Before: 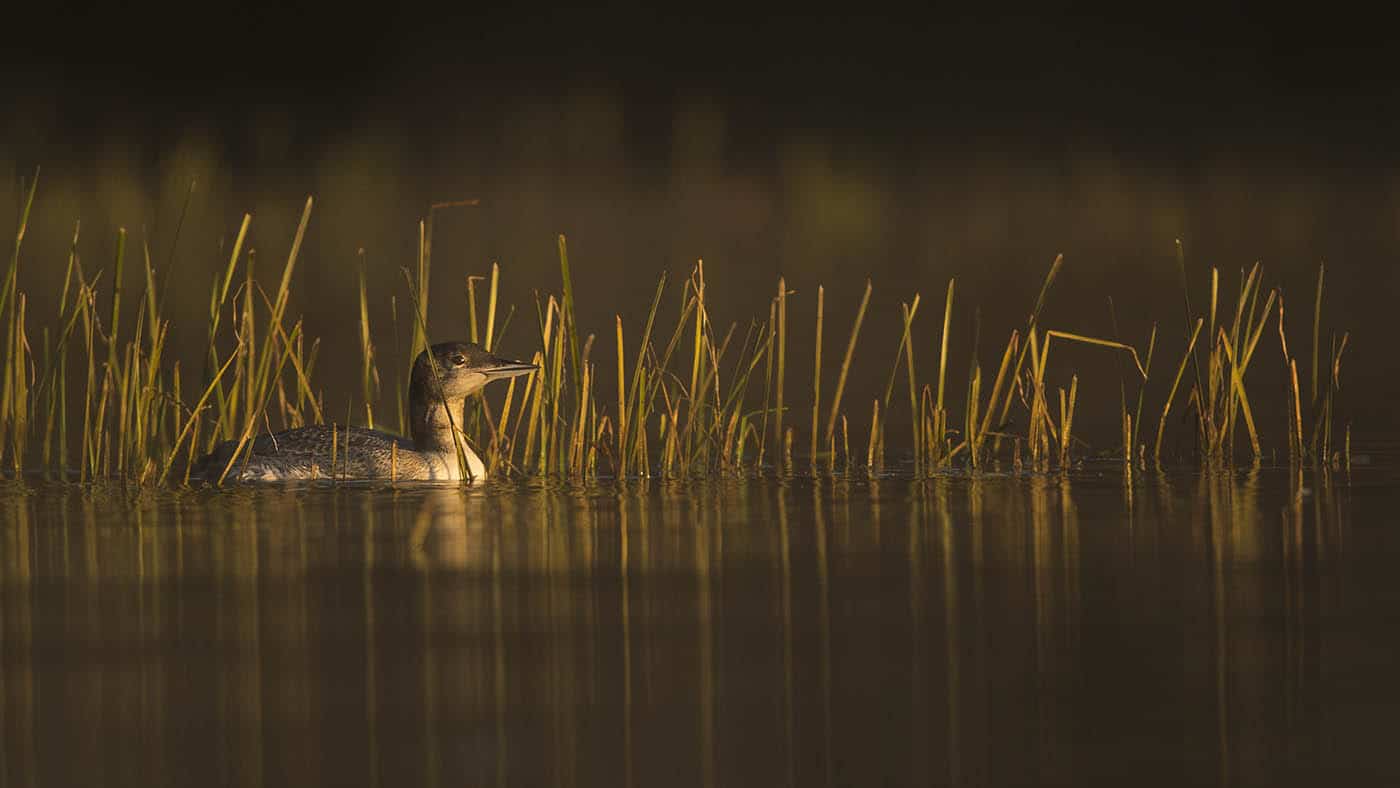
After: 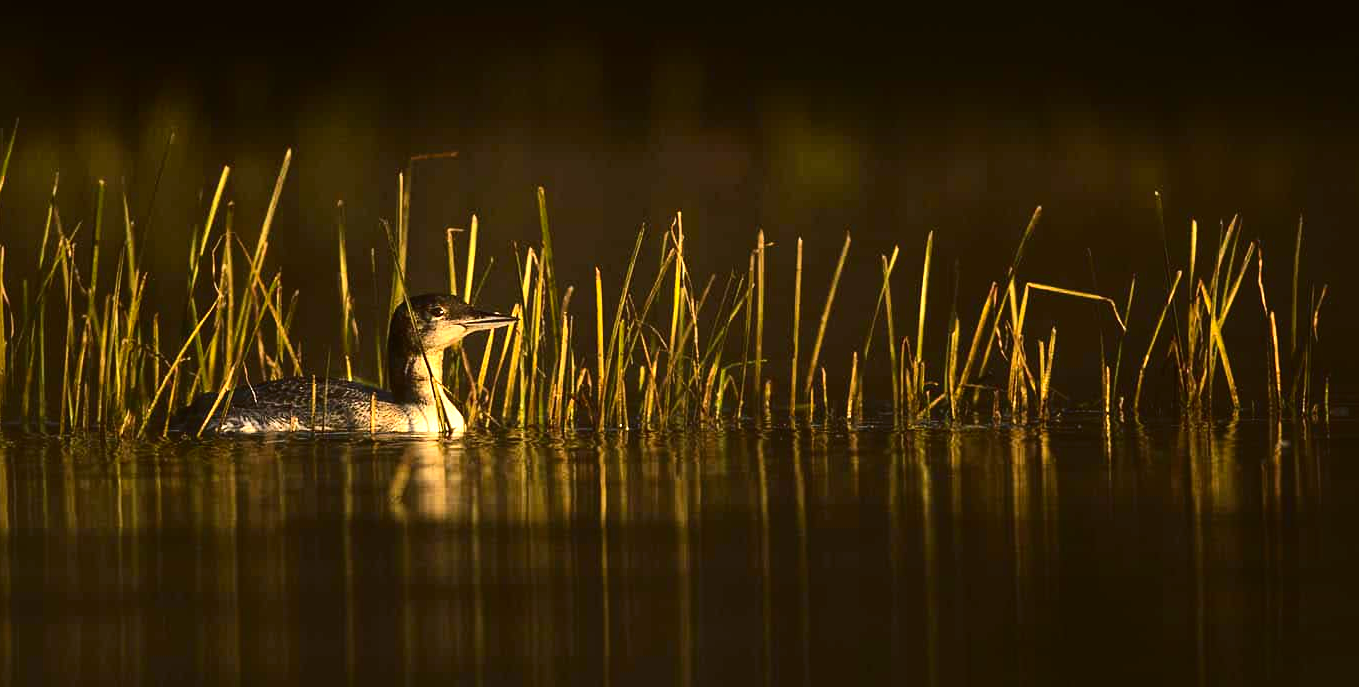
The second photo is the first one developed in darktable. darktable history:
exposure: black level correction 0, exposure 1.1 EV, compensate exposure bias true, compensate highlight preservation false
crop: left 1.507%, top 6.147%, right 1.379%, bottom 6.637%
contrast brightness saturation: contrast 0.24, brightness -0.24, saturation 0.14
